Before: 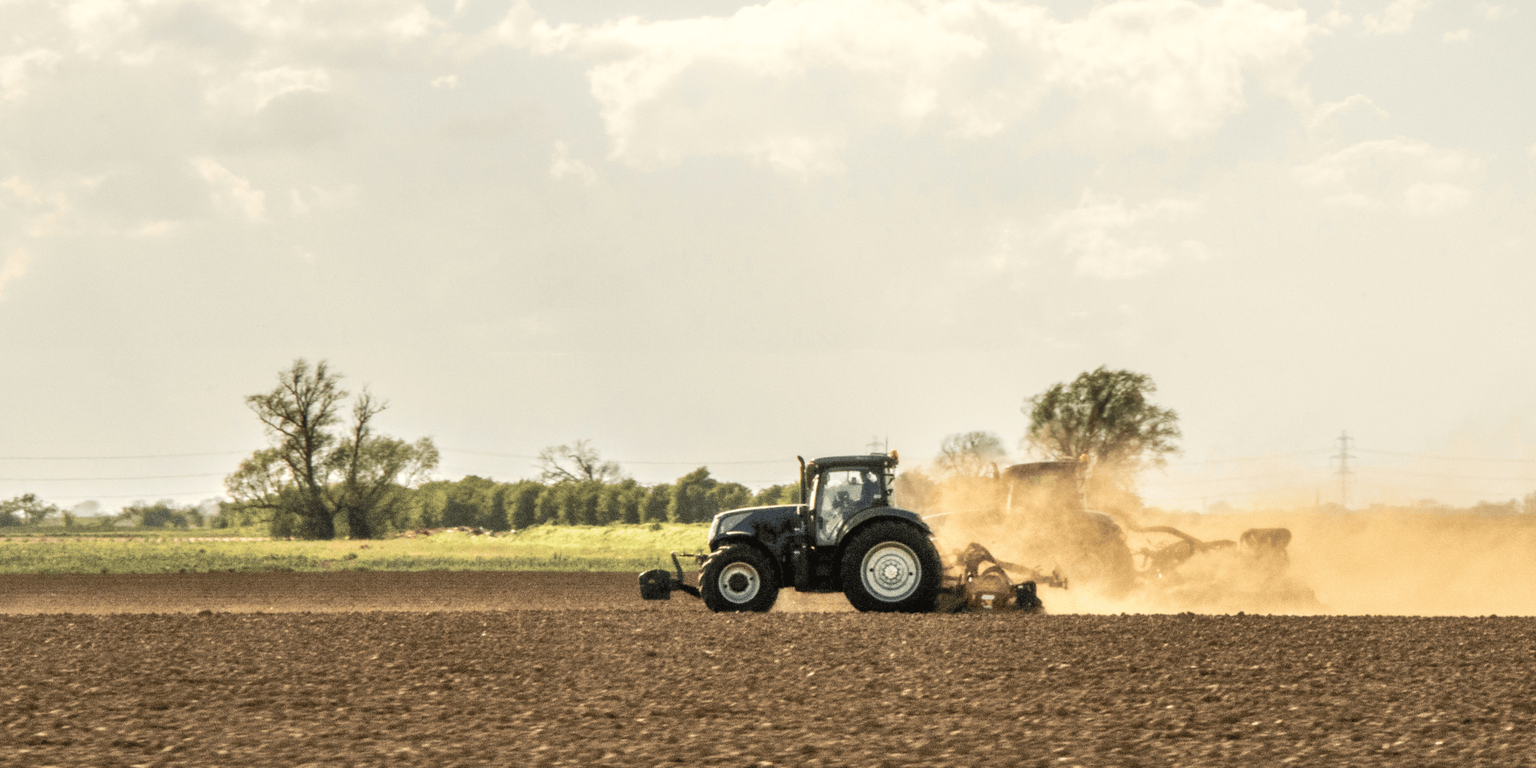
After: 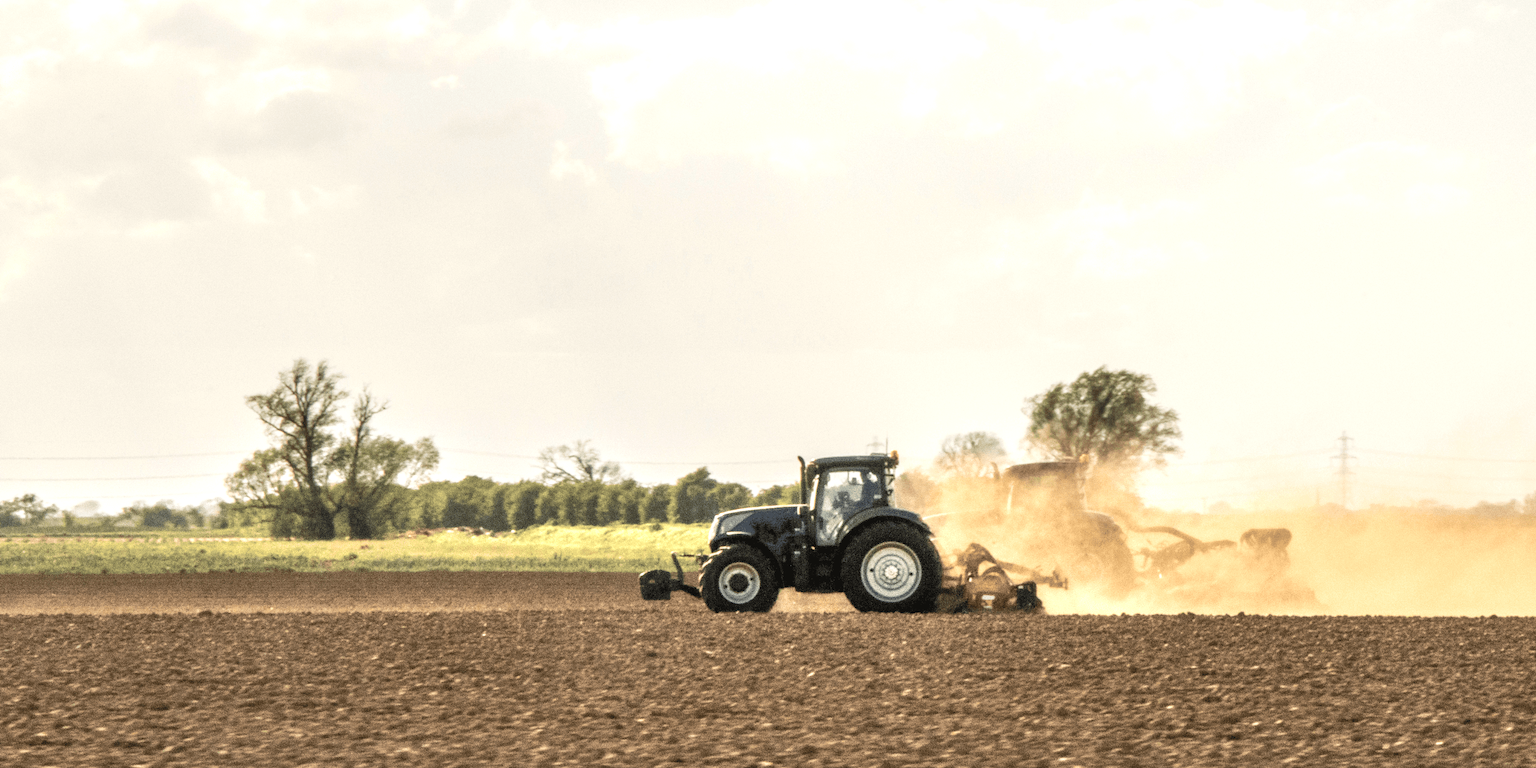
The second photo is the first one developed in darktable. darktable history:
color zones: curves: ch0 [(0.25, 0.5) (0.428, 0.473) (0.75, 0.5)]; ch1 [(0.243, 0.479) (0.398, 0.452) (0.75, 0.5)]
white balance: red 1.004, blue 1.024
exposure: black level correction 0, exposure 0.3 EV, compensate highlight preservation false
